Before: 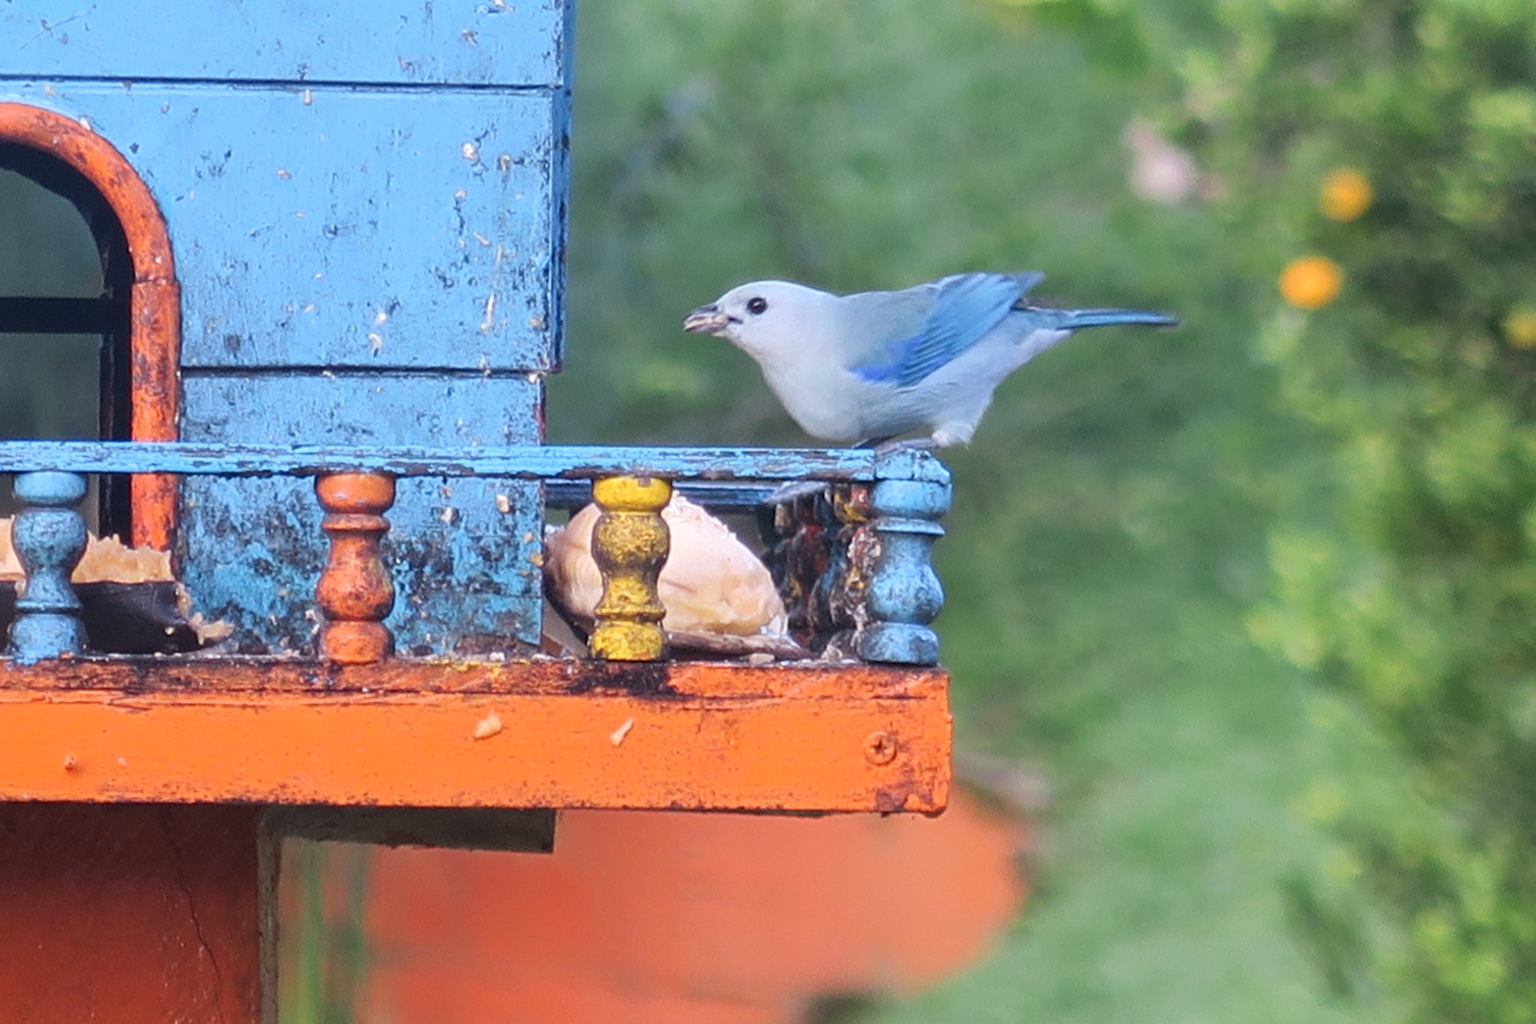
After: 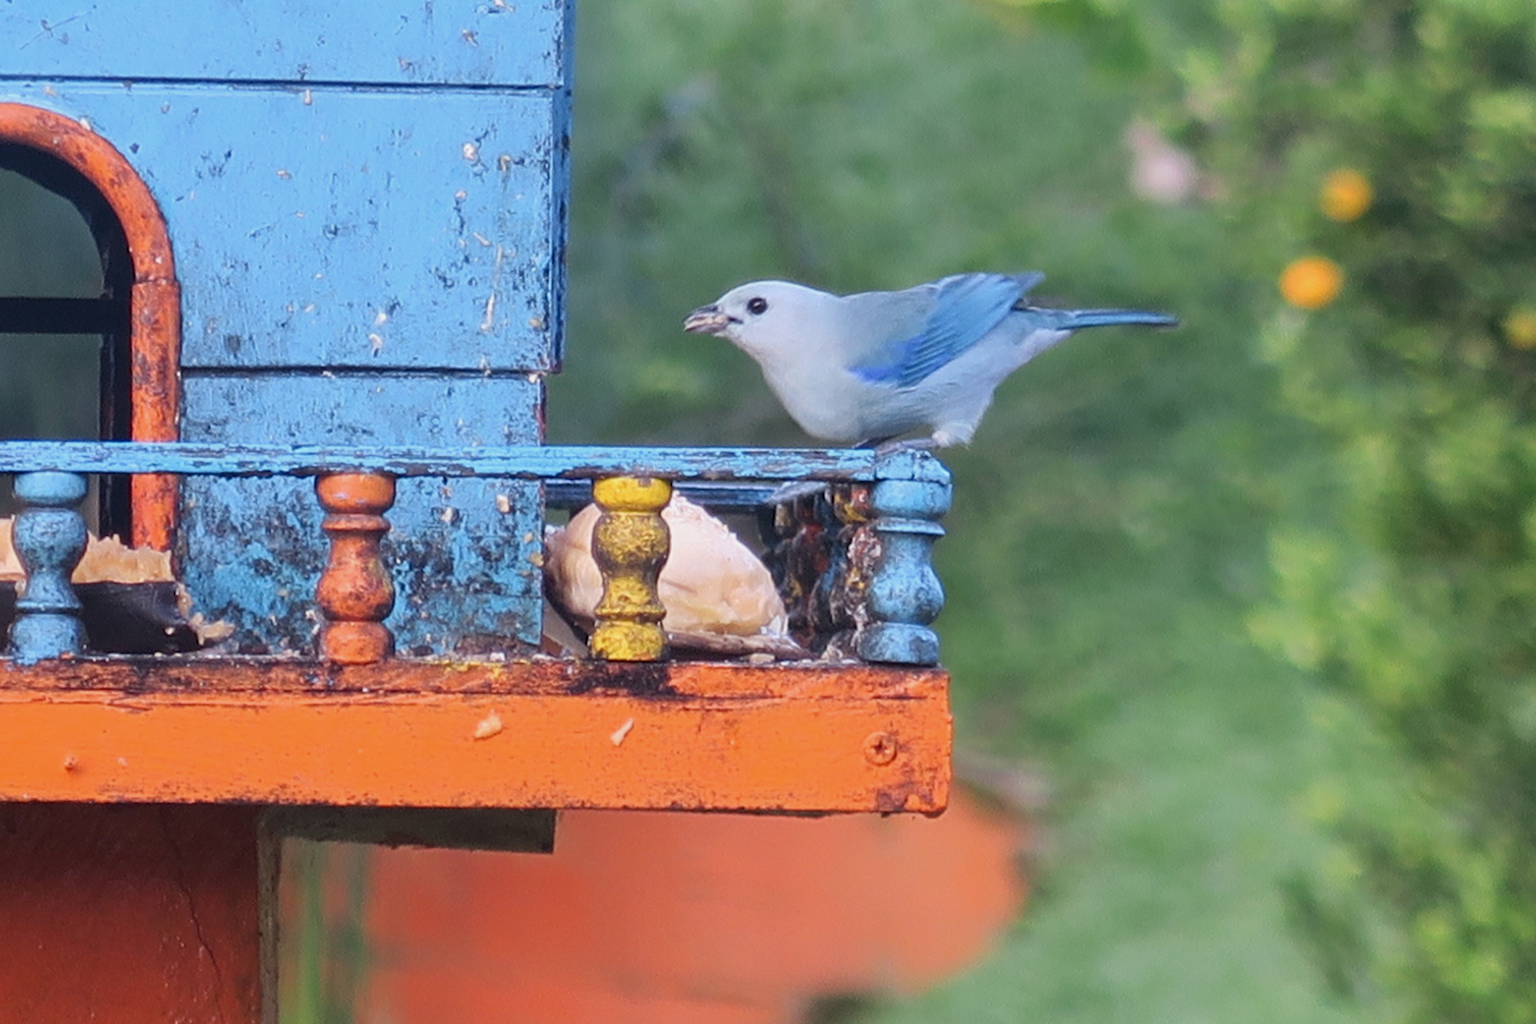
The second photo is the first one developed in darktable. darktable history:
exposure: exposure -0.18 EV, compensate exposure bias true, compensate highlight preservation false
